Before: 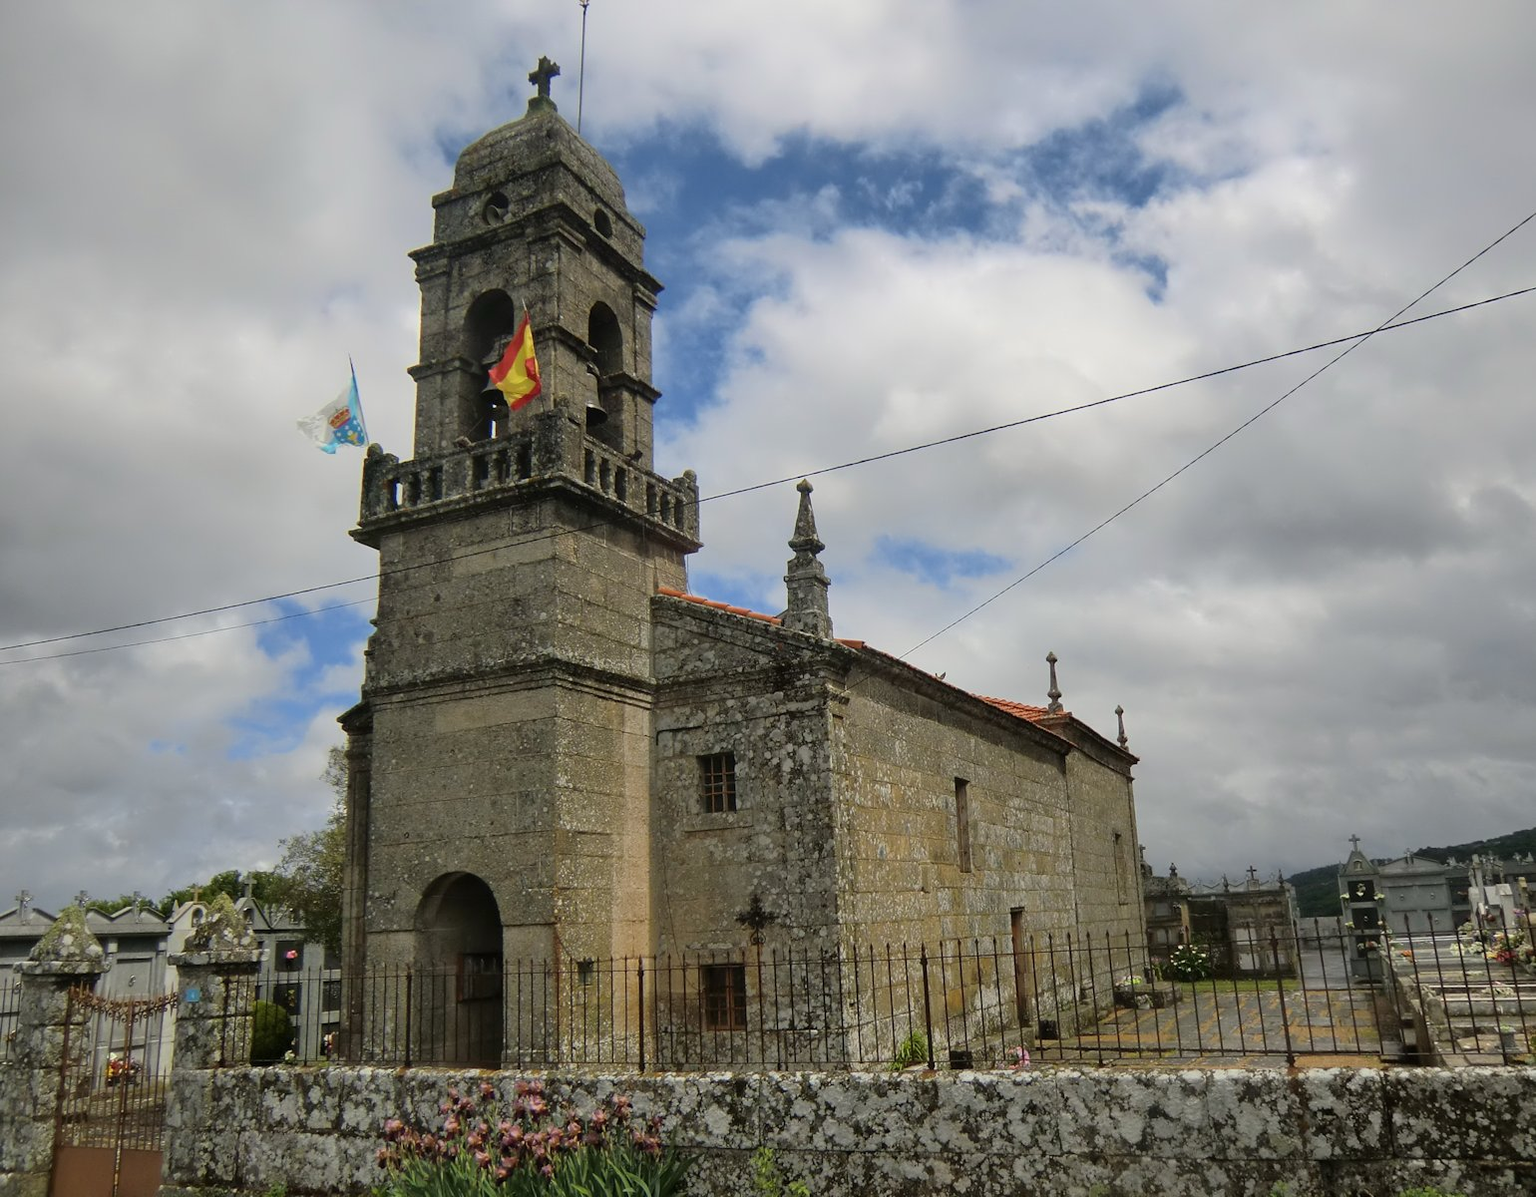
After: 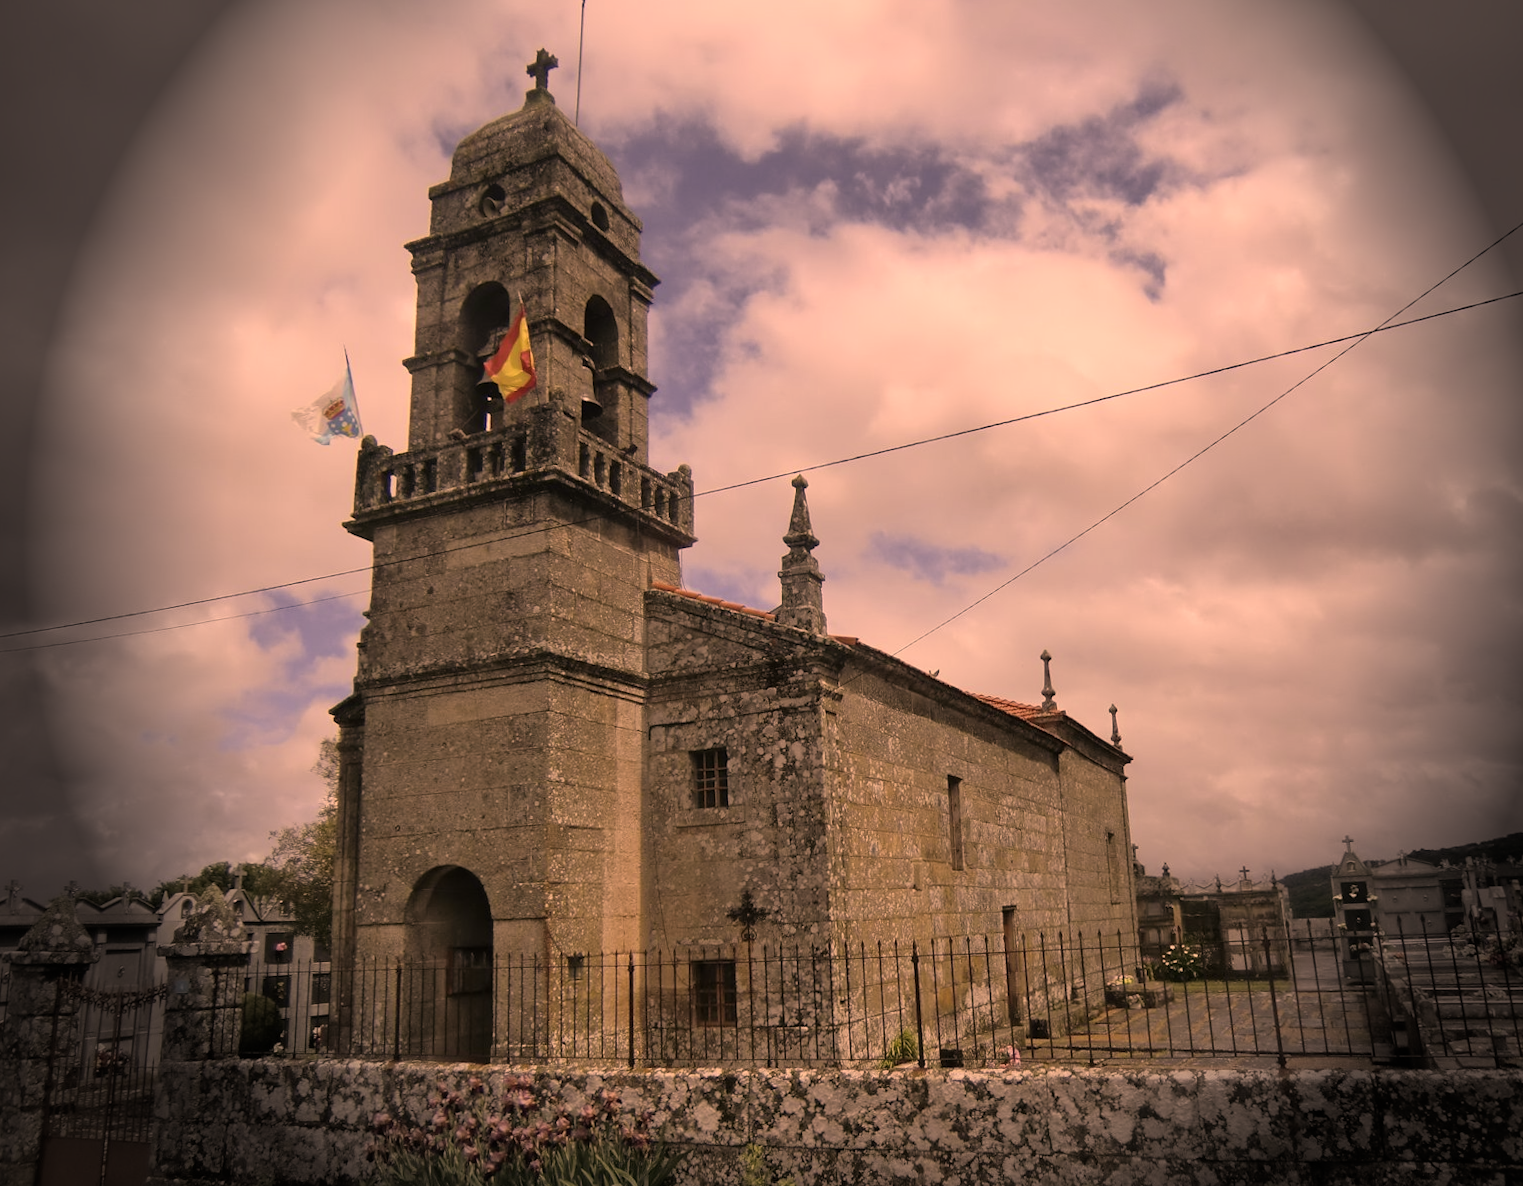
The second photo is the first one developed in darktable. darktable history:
vignetting: fall-off start 76.42%, fall-off radius 27.36%, brightness -0.872, center (0.037, -0.09), width/height ratio 0.971
color correction: highlights a* 40, highlights b* 40, saturation 0.69
crop and rotate: angle -0.5°
